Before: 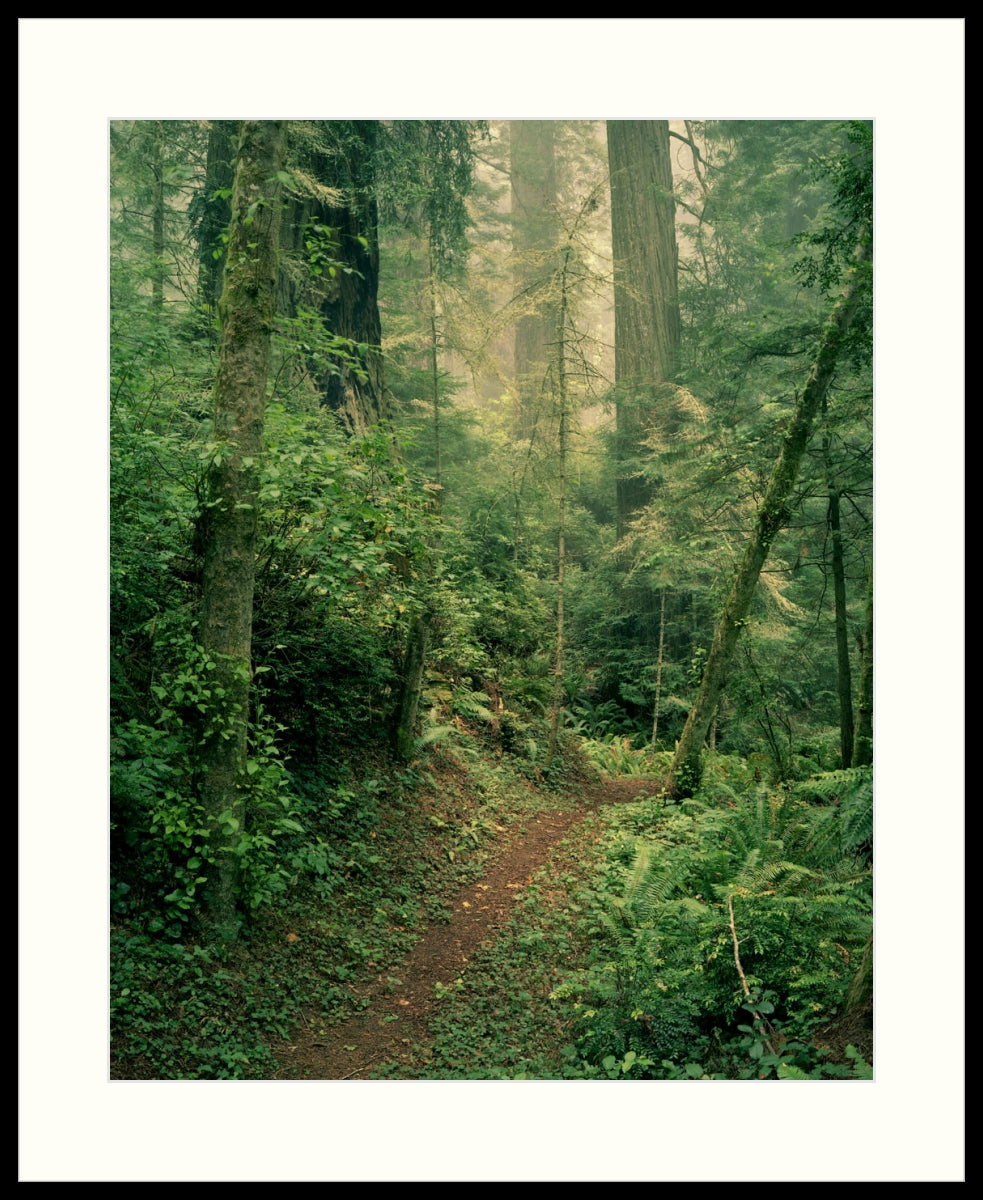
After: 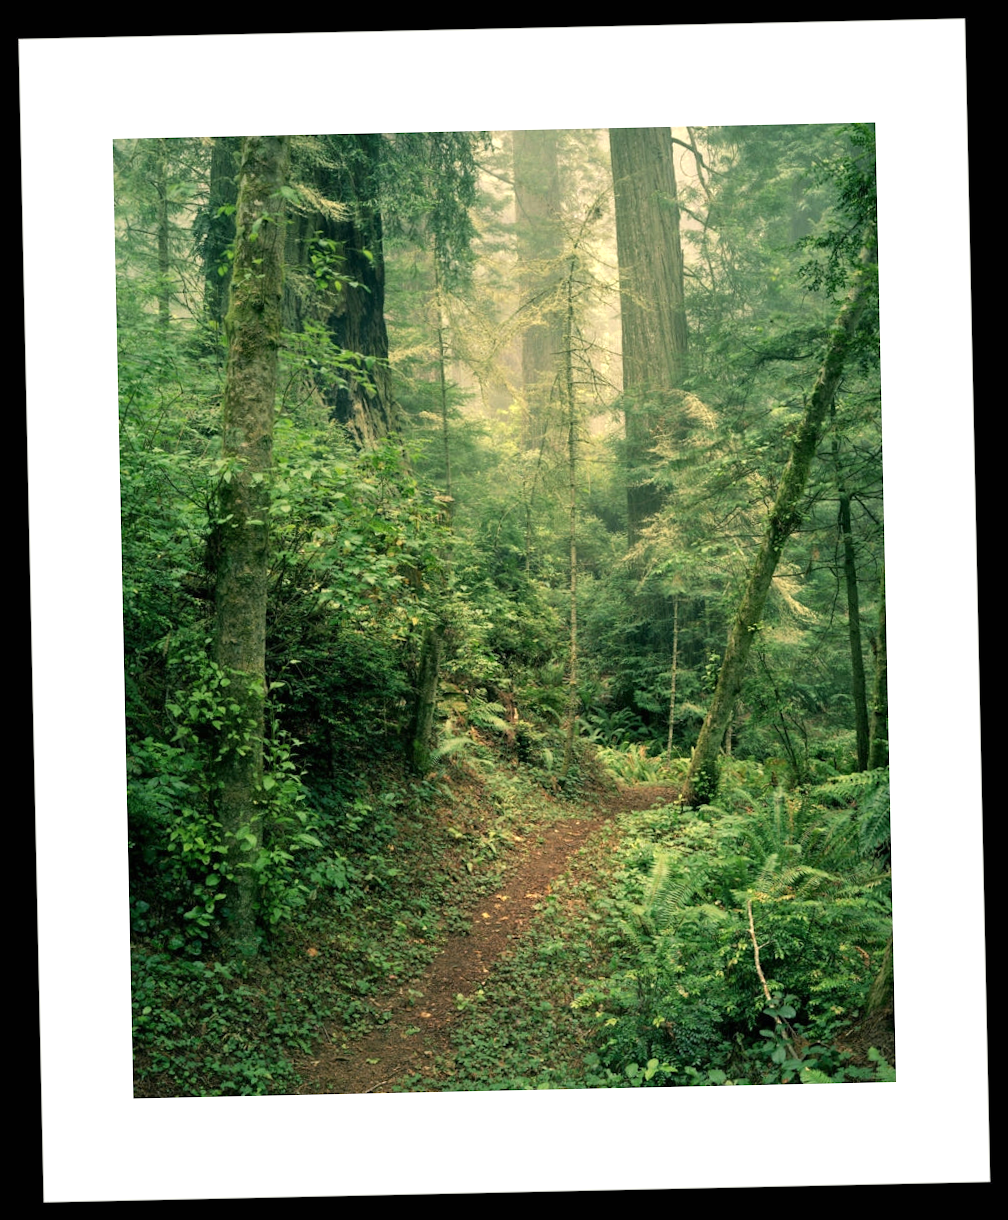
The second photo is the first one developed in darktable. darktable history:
exposure: black level correction 0, exposure 0.5 EV, compensate exposure bias true, compensate highlight preservation false
rotate and perspective: rotation -1.24°, automatic cropping off
